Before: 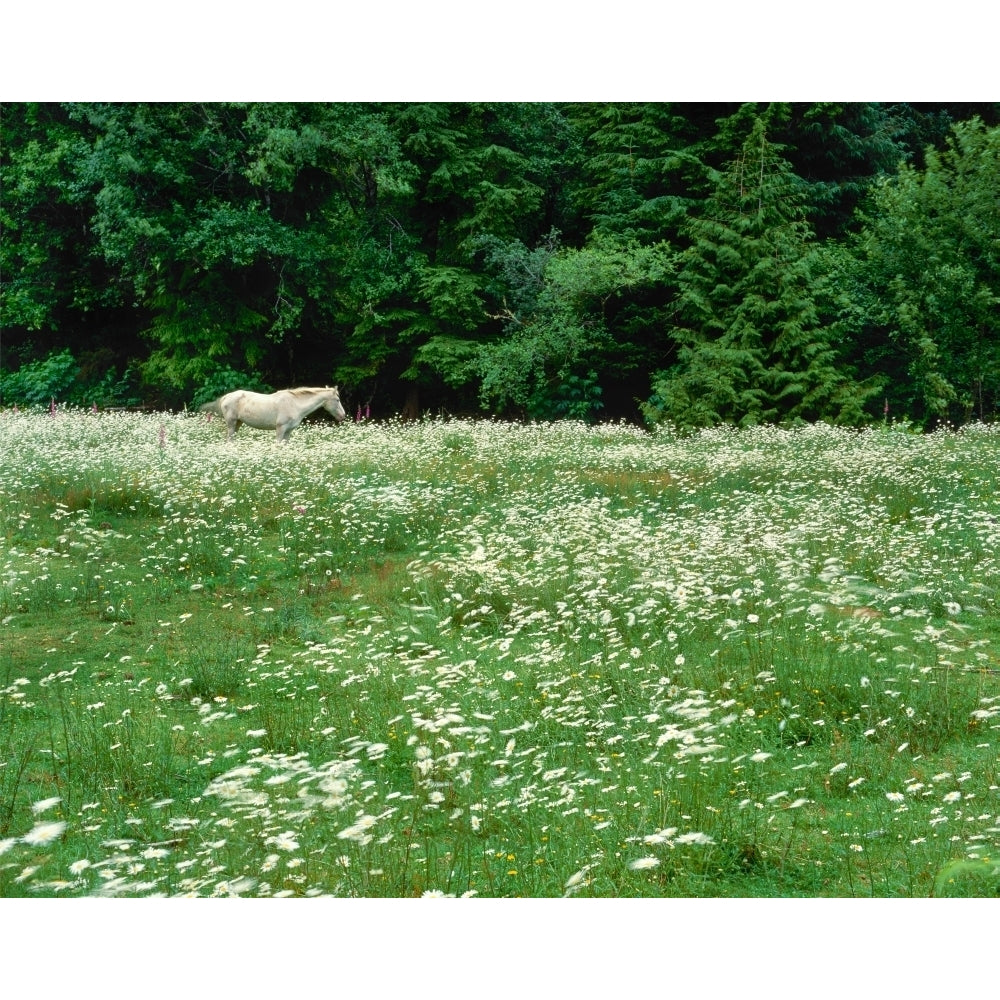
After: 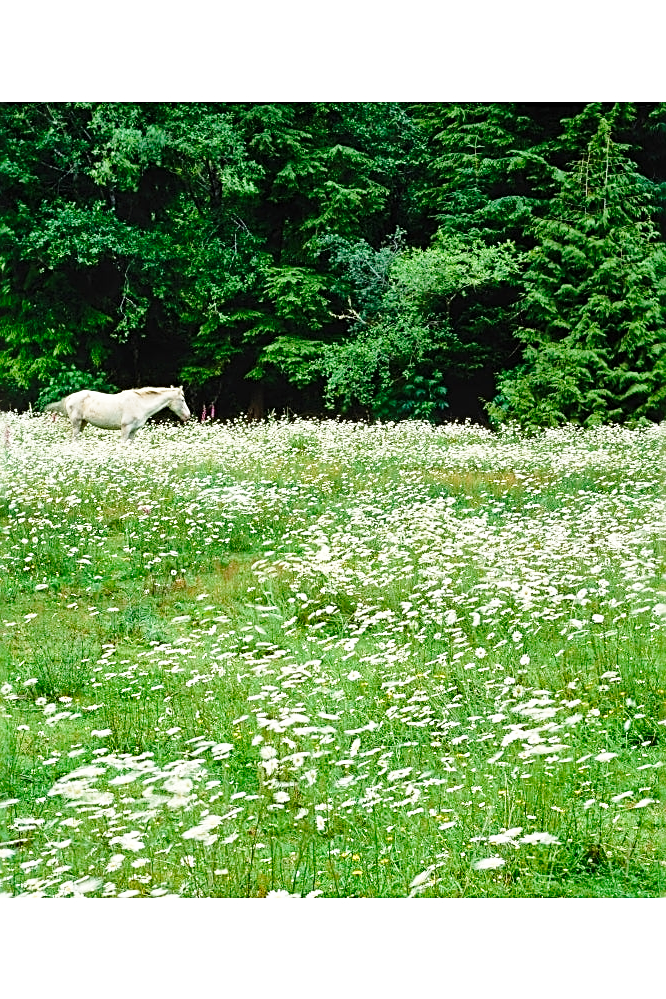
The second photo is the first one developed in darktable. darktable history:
crop and rotate: left 15.546%, right 17.787%
sharpen: radius 2.531, amount 0.628
base curve: curves: ch0 [(0, 0) (0.028, 0.03) (0.121, 0.232) (0.46, 0.748) (0.859, 0.968) (1, 1)], preserve colors none
